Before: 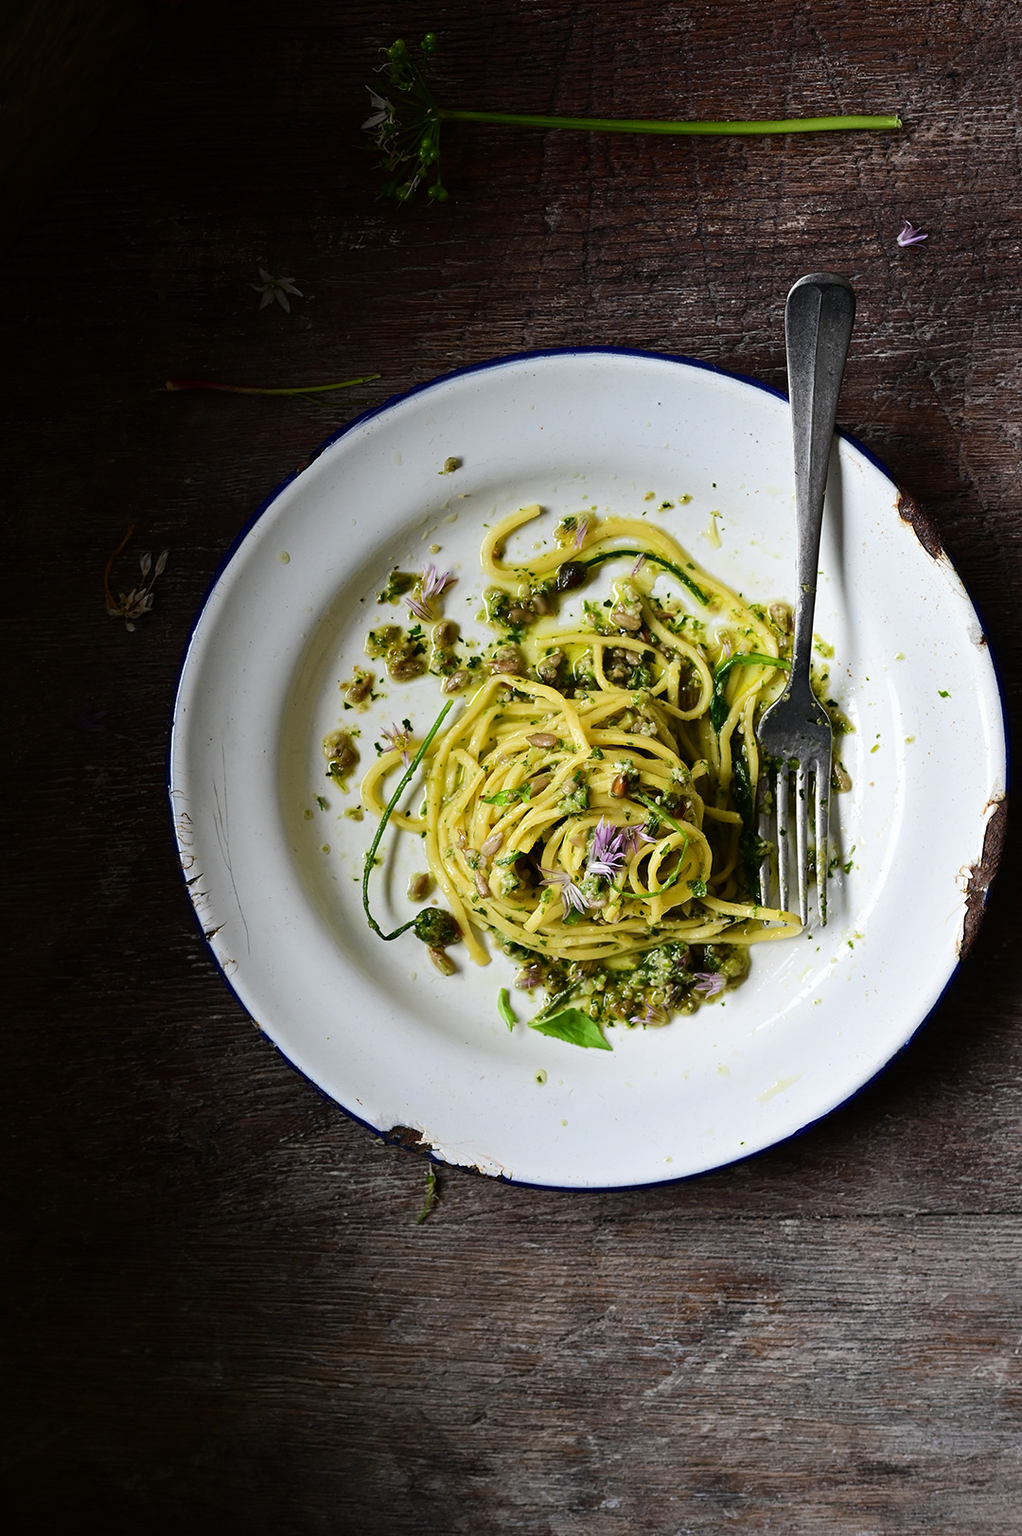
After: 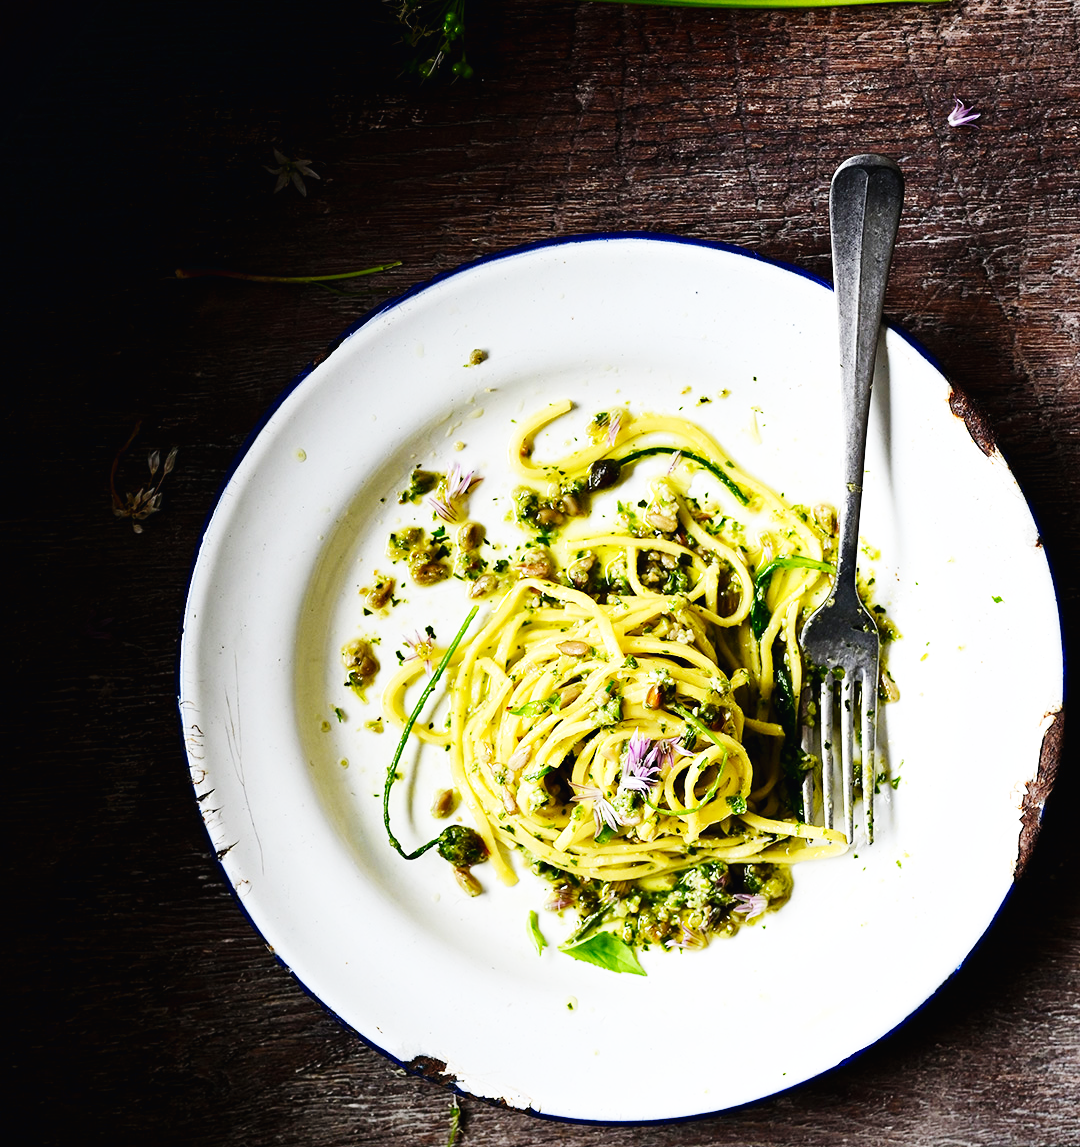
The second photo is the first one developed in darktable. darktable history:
crop and rotate: top 8.293%, bottom 20.996%
base curve: curves: ch0 [(0, 0.003) (0.001, 0.002) (0.006, 0.004) (0.02, 0.022) (0.048, 0.086) (0.094, 0.234) (0.162, 0.431) (0.258, 0.629) (0.385, 0.8) (0.548, 0.918) (0.751, 0.988) (1, 1)], preserve colors none
